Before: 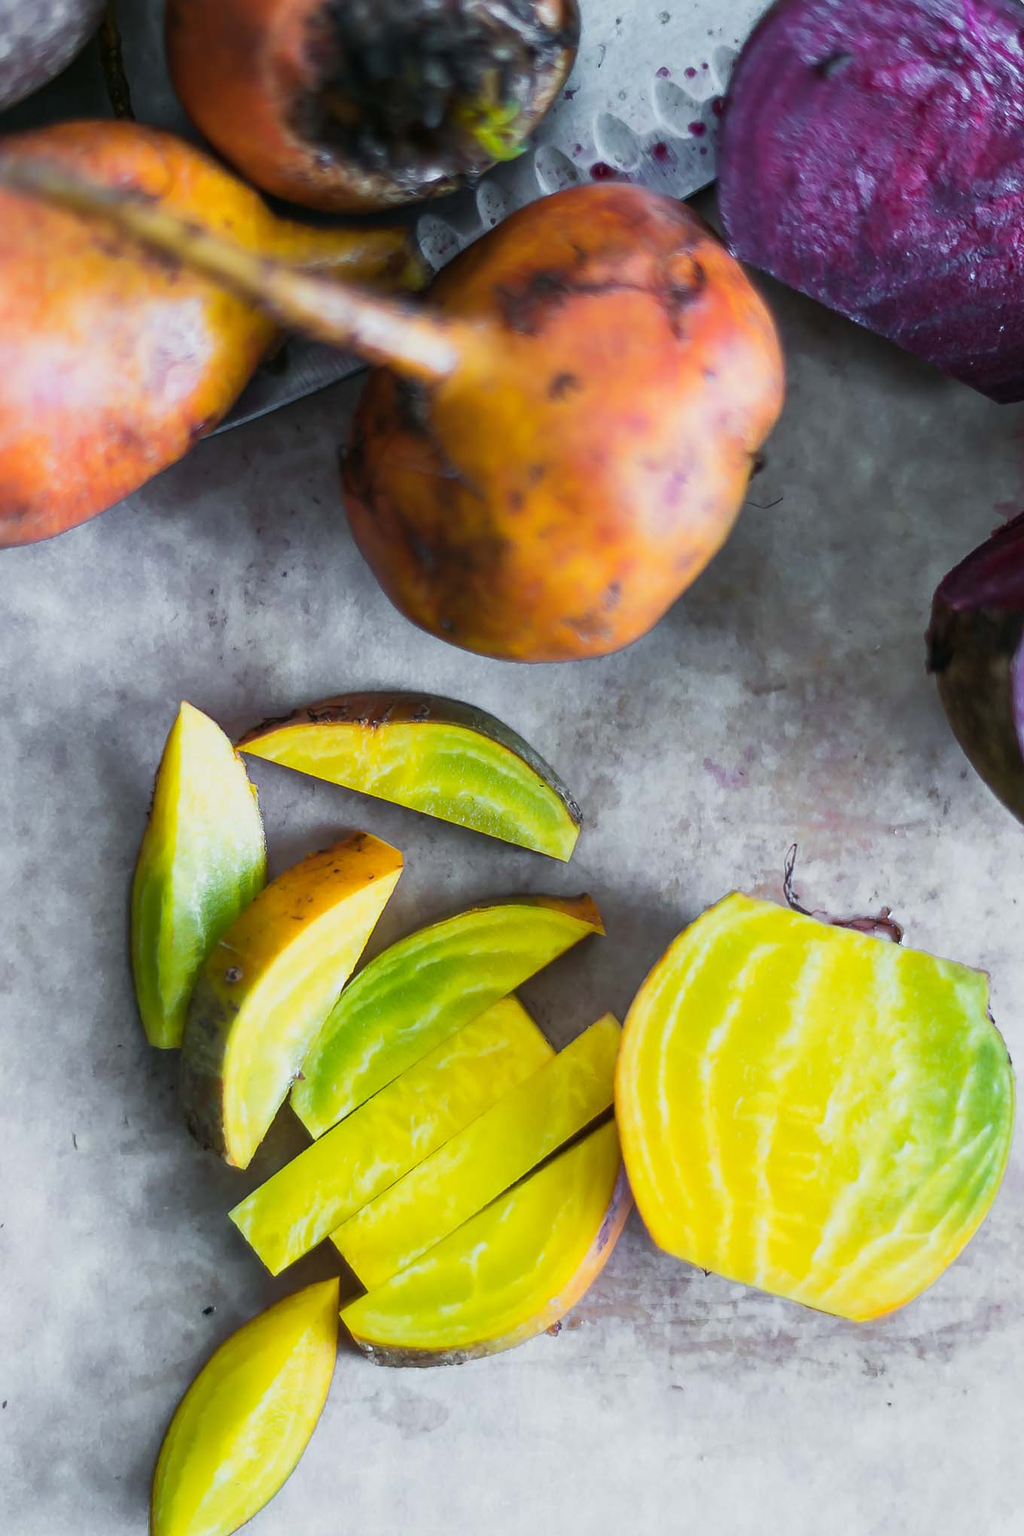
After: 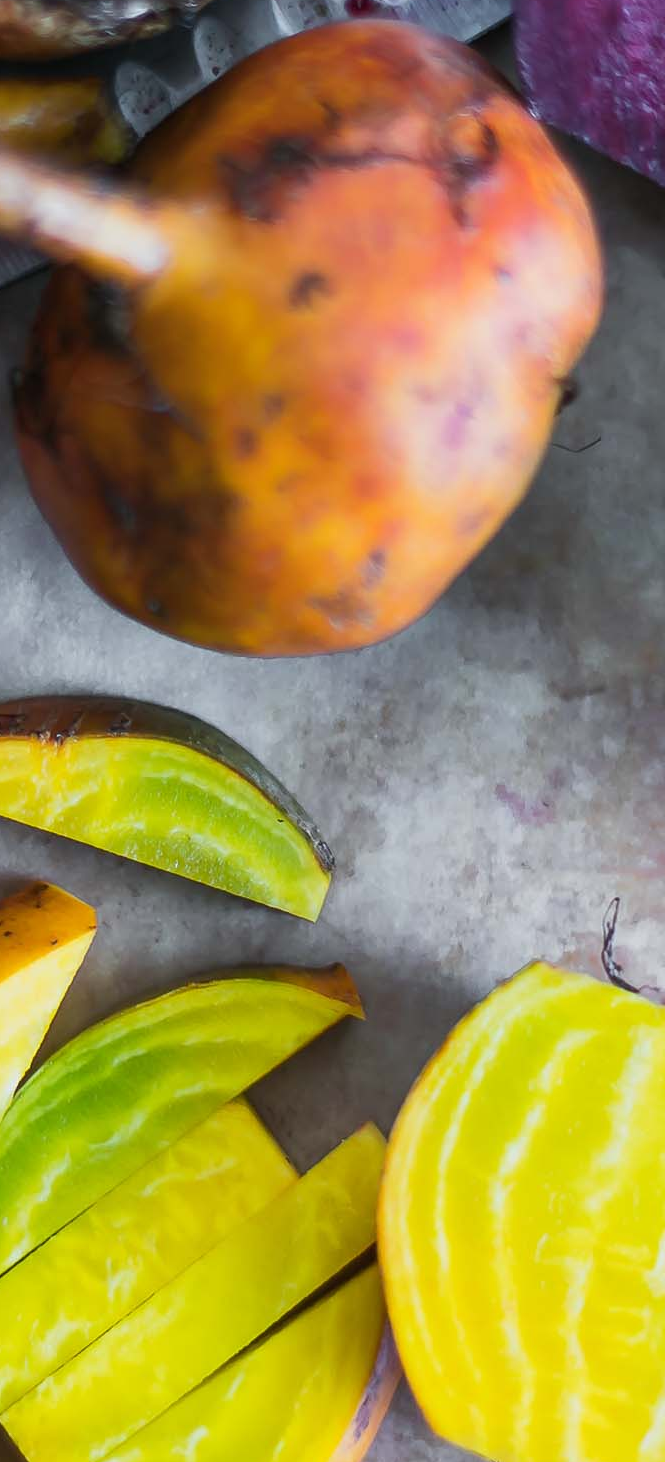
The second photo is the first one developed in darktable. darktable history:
crop: left 32.309%, top 10.972%, right 18.733%, bottom 17.321%
